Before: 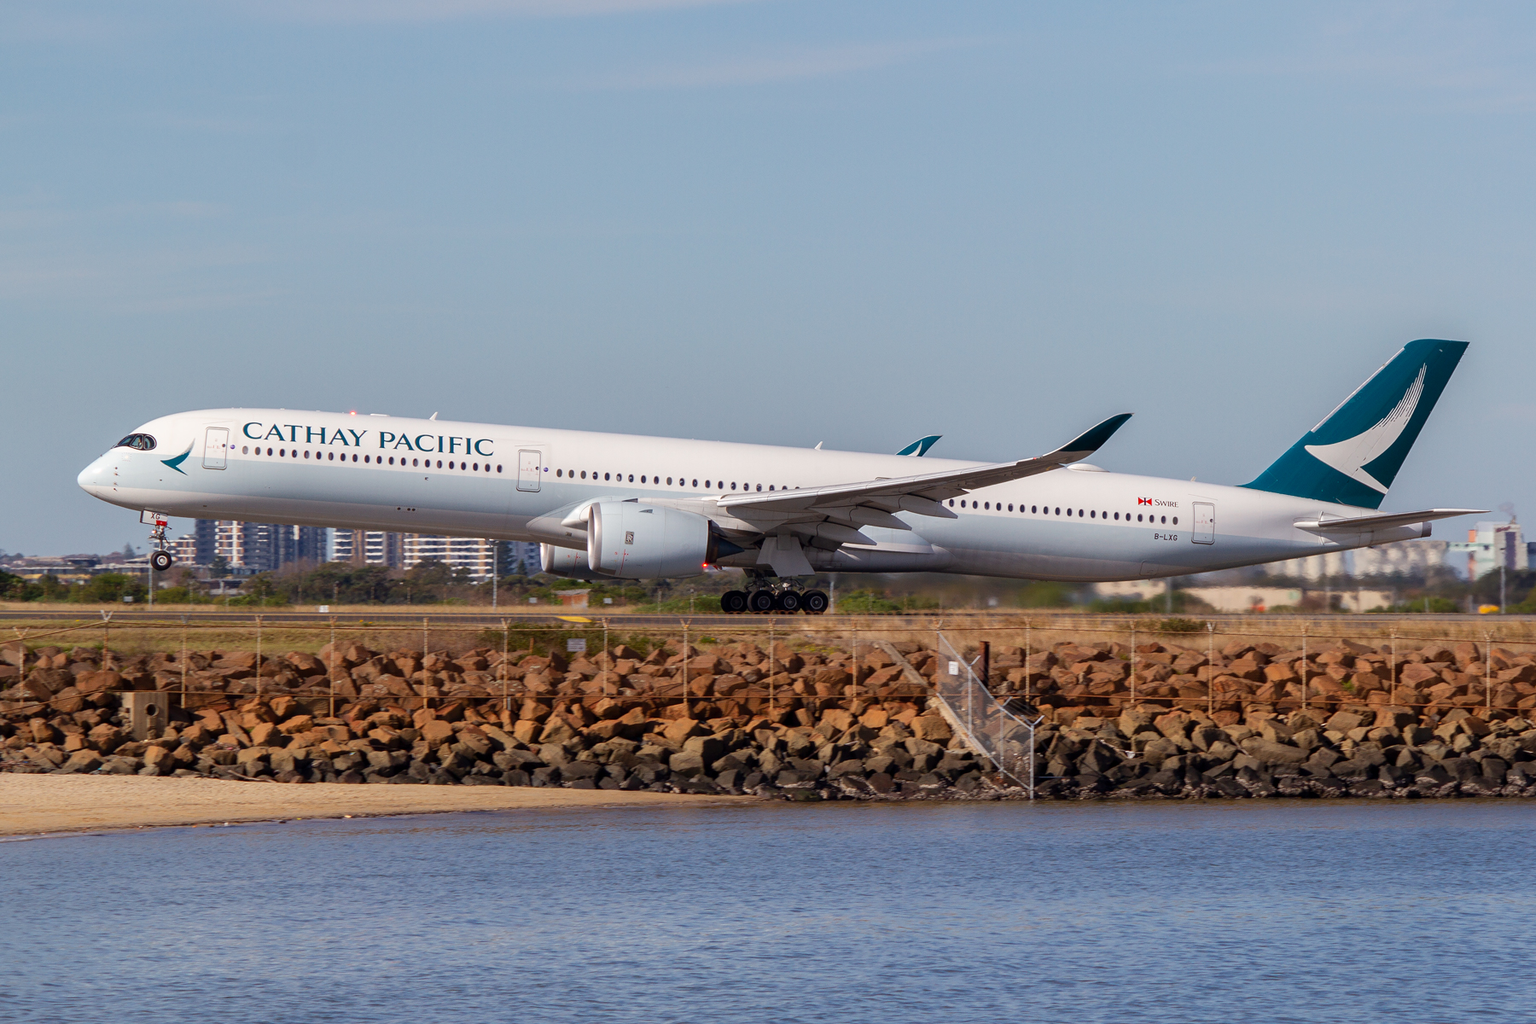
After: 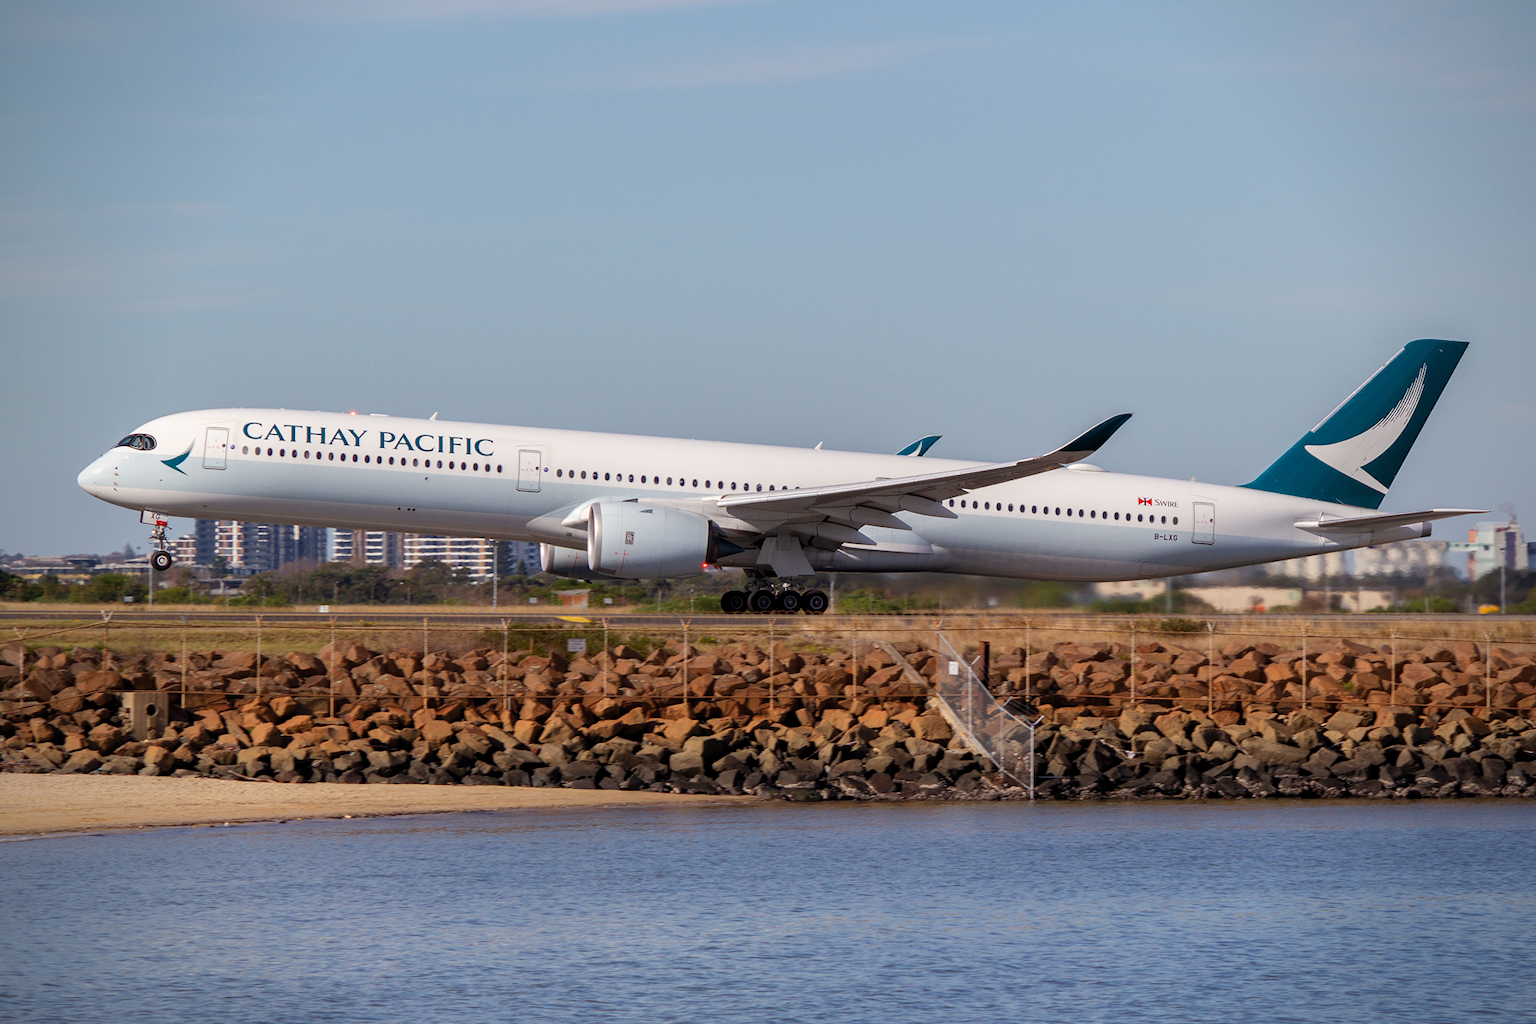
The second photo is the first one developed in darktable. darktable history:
levels: levels [0.016, 0.5, 0.996]
vignetting: saturation 0, unbound false
